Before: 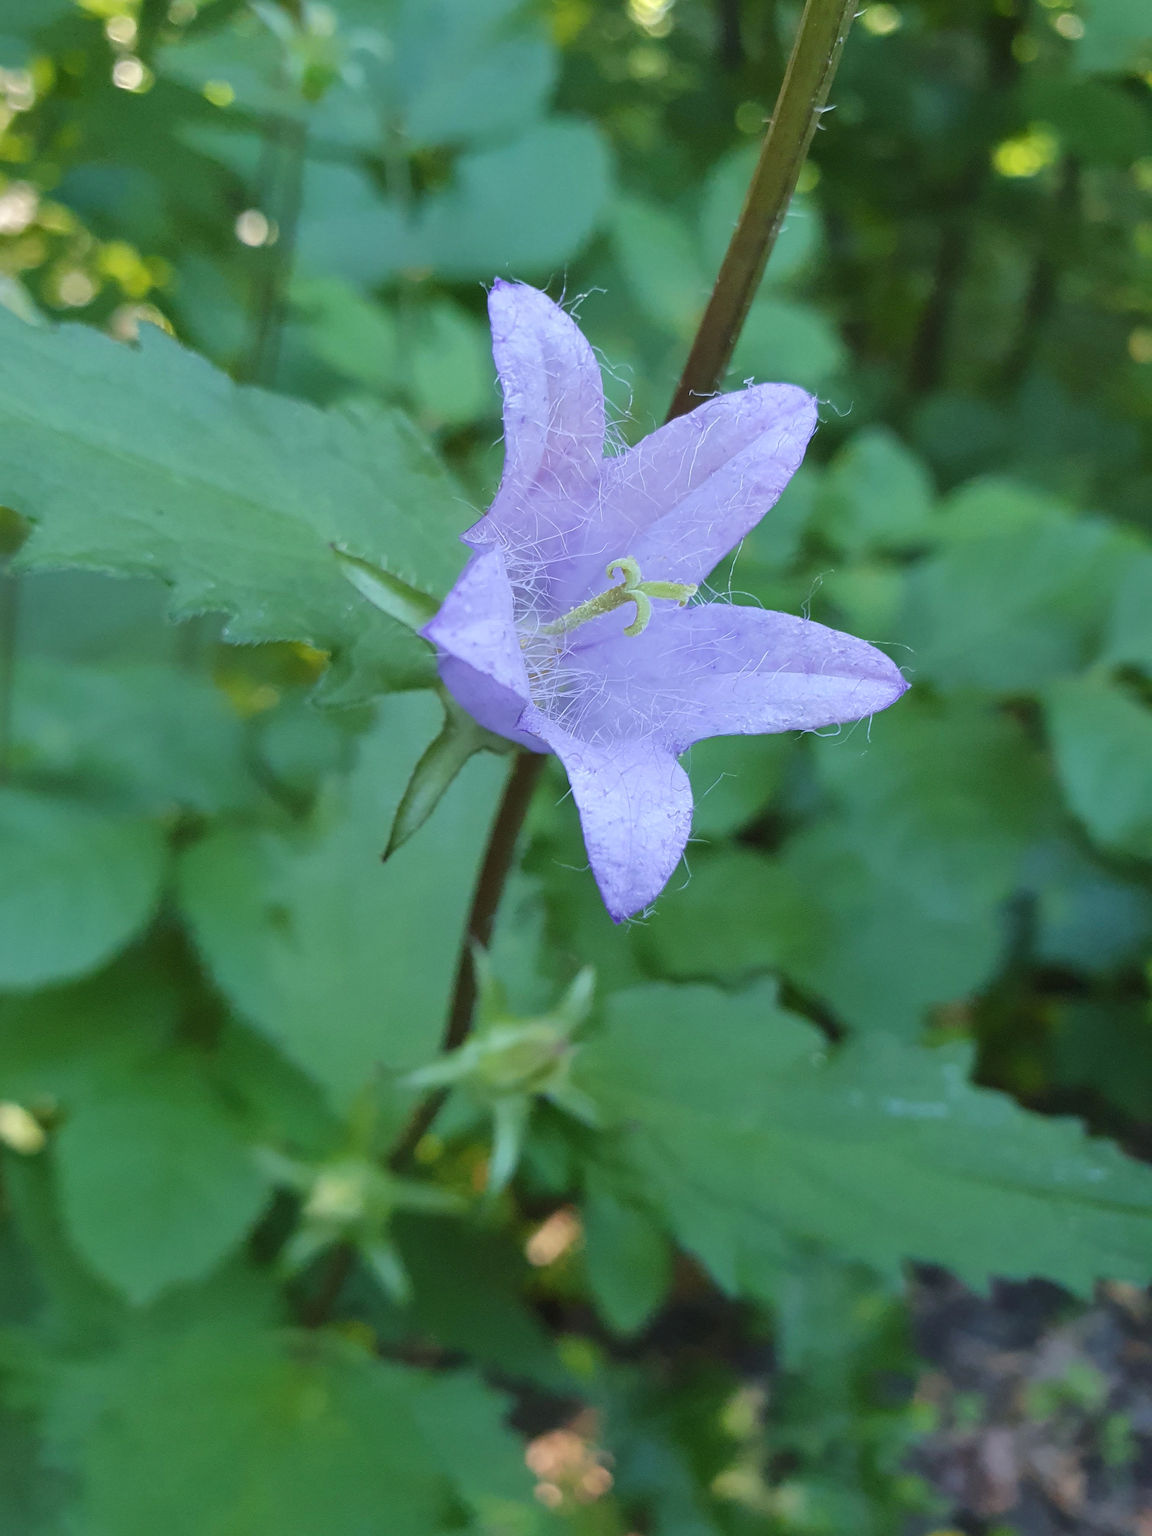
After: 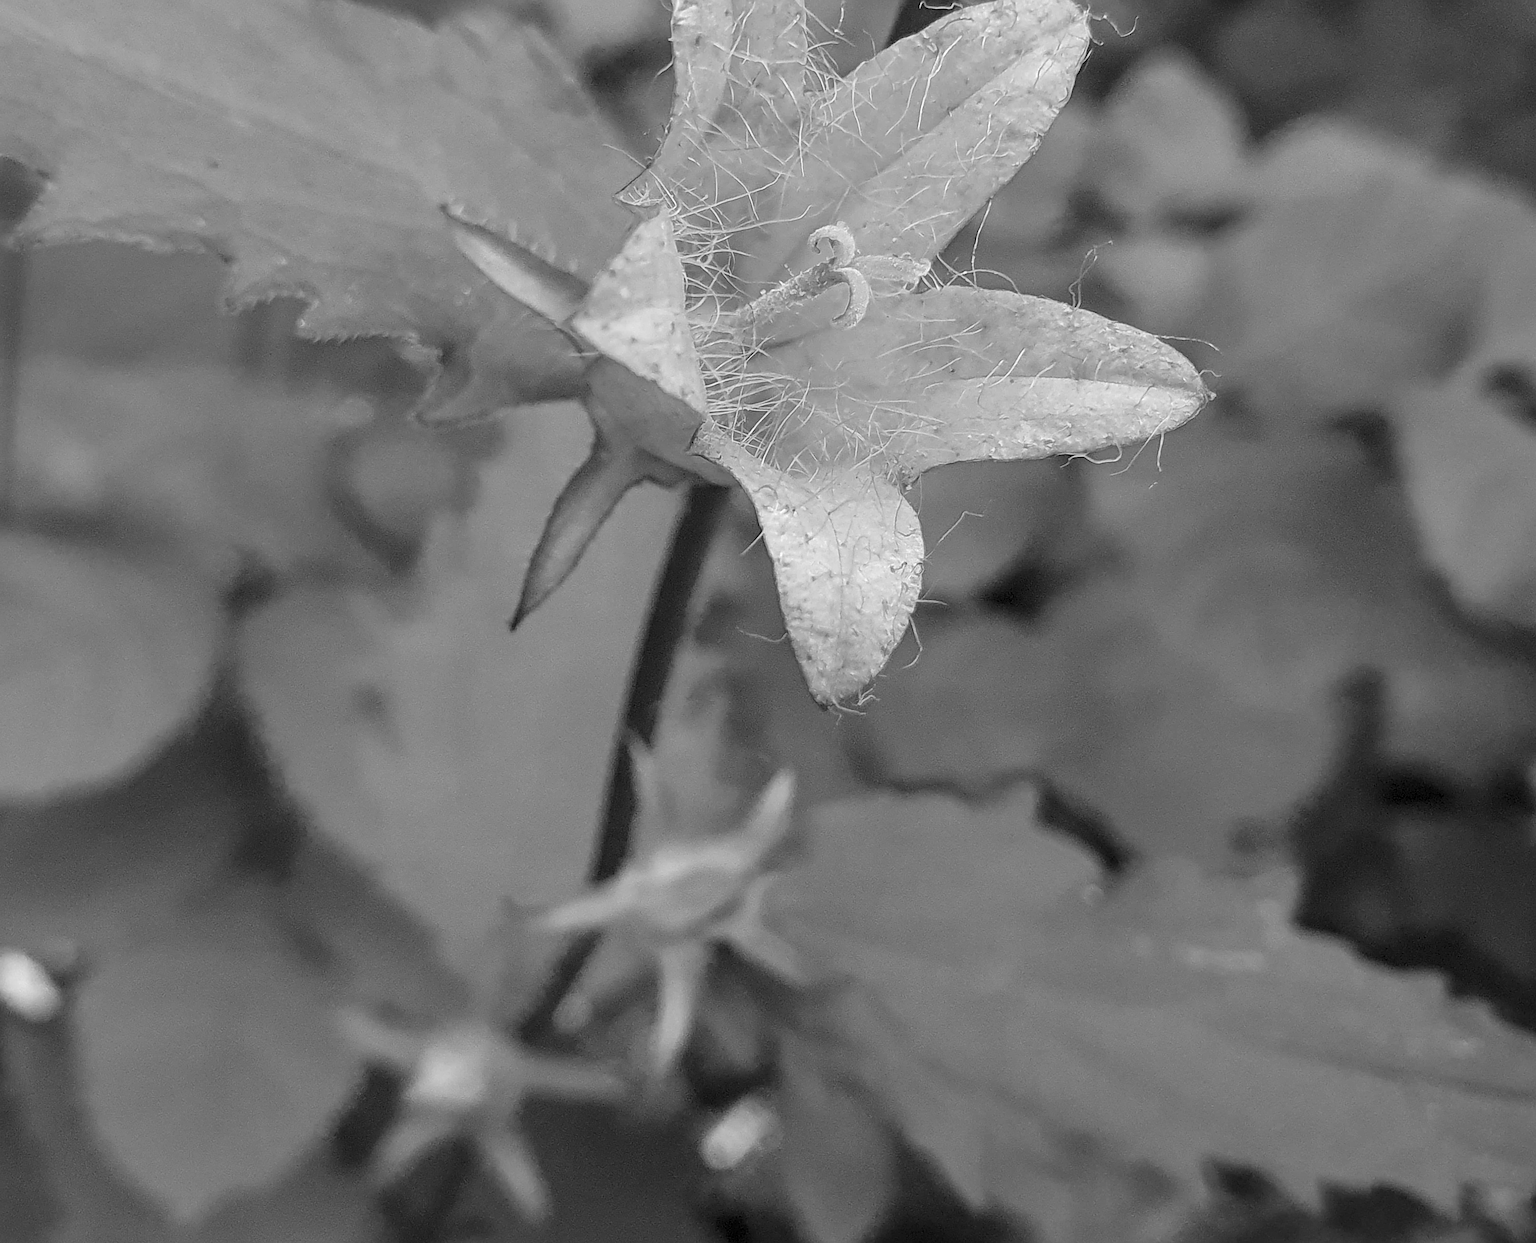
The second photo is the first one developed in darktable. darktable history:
local contrast: on, module defaults
haze removal: compatibility mode true, adaptive false
crop and rotate: top 25.357%, bottom 13.942%
monochrome: on, module defaults
sharpen: on, module defaults
